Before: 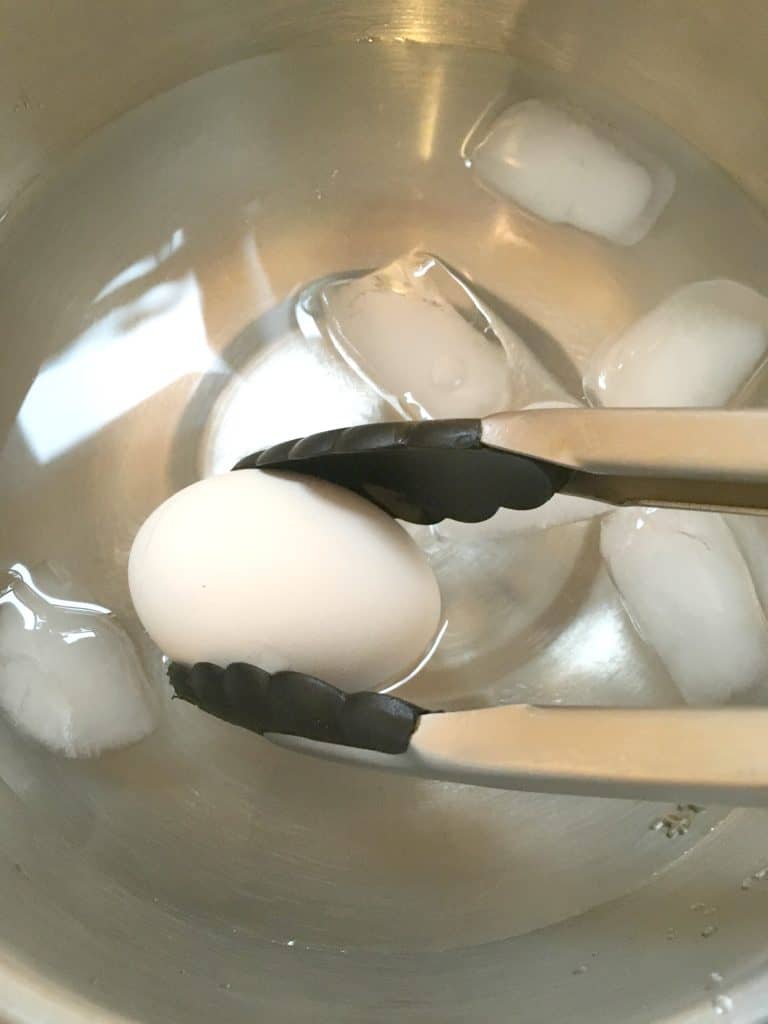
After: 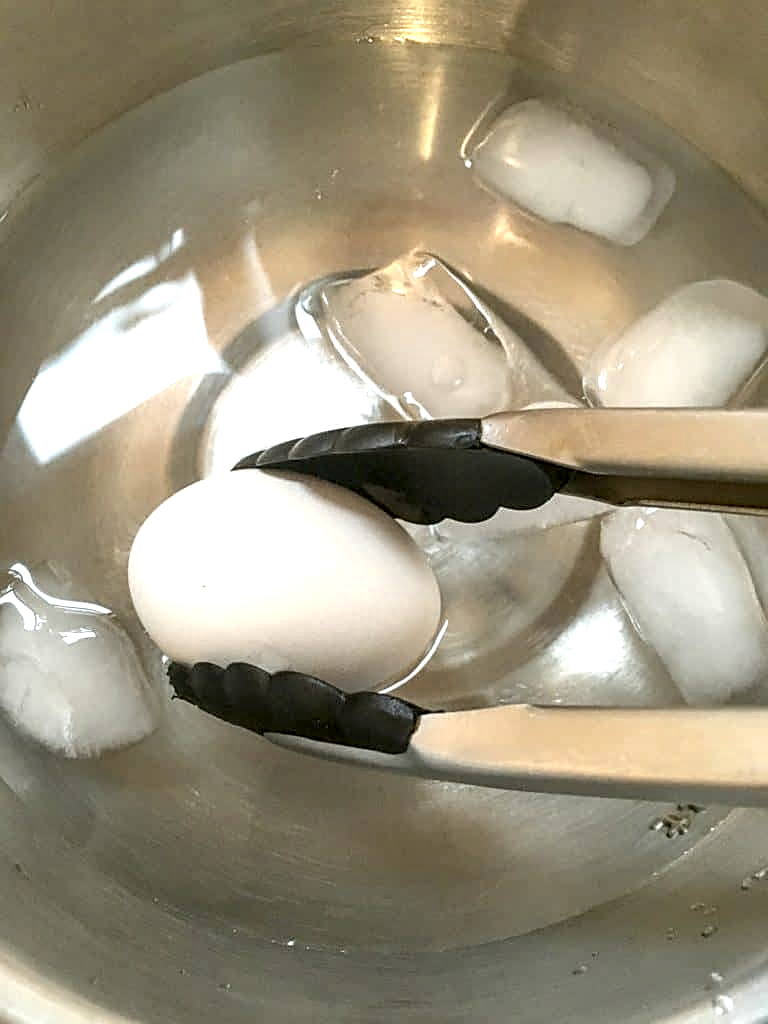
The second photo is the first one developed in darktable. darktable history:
local contrast: highlights 19%, detail 186%
sharpen: on, module defaults
